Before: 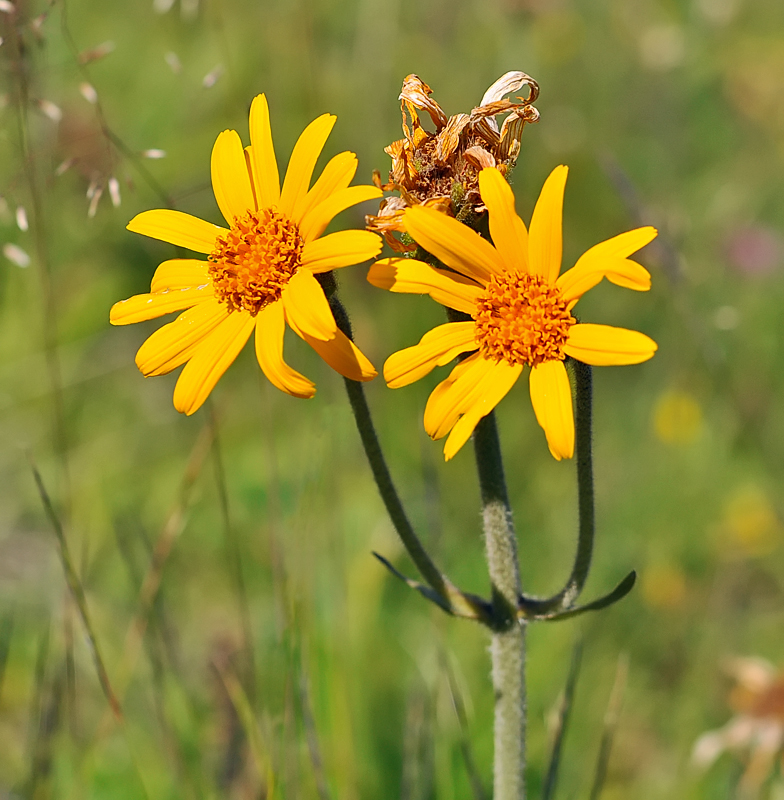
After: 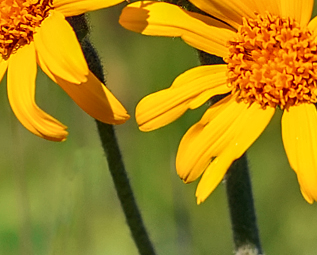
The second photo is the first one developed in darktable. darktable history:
crop: left 31.751%, top 32.172%, right 27.8%, bottom 35.83%
local contrast: on, module defaults
